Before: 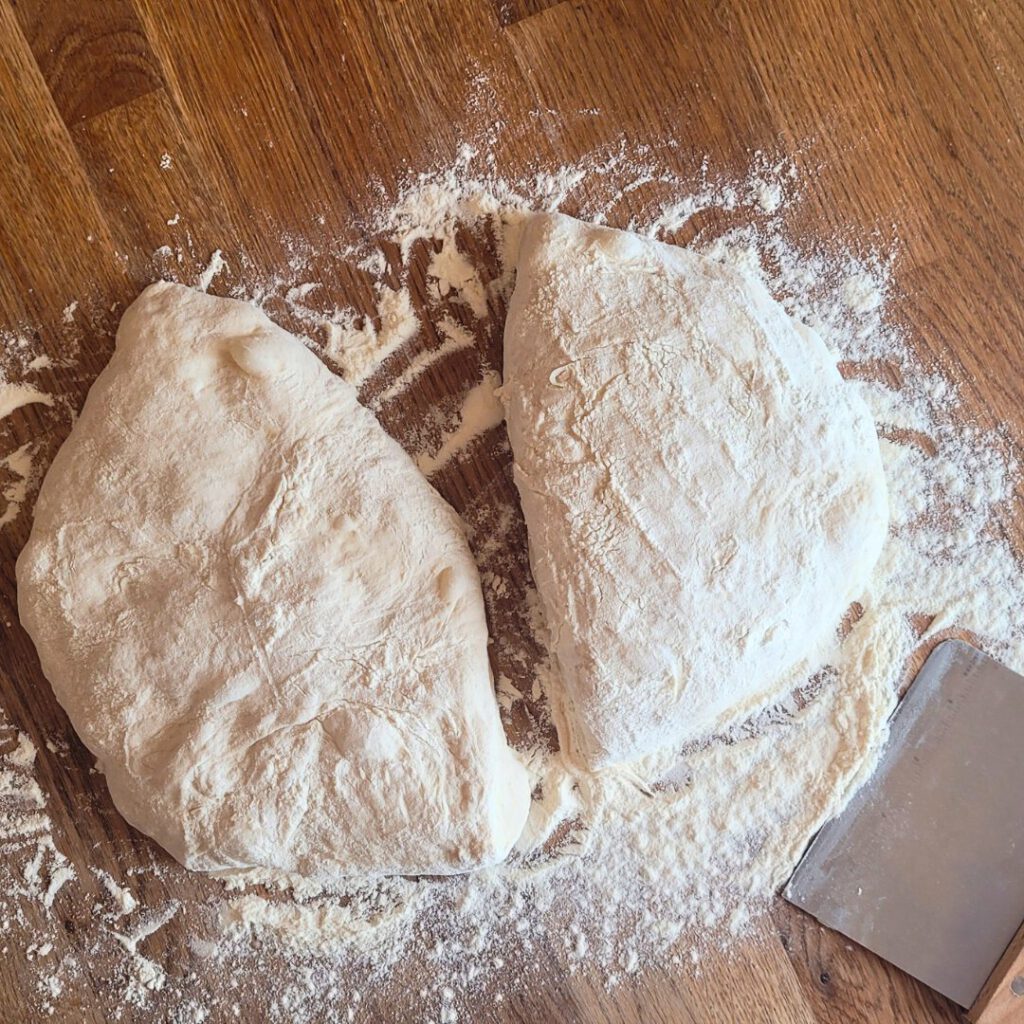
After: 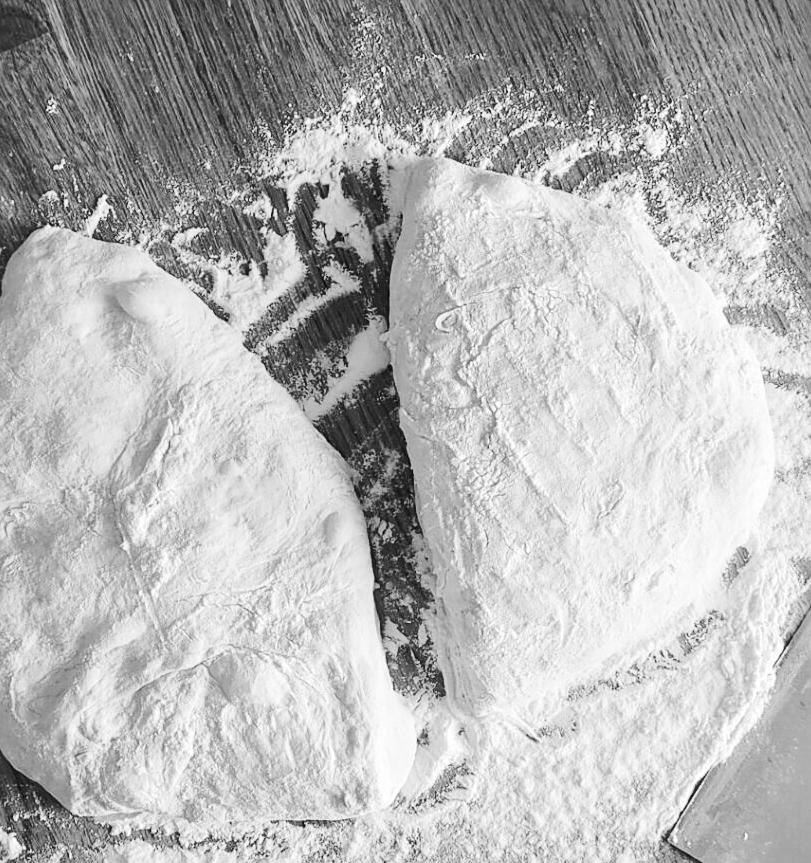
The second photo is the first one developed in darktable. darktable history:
monochrome: size 1
contrast brightness saturation: saturation 0.13
color zones: curves: ch1 [(0, 0.469) (0.01, 0.469) (0.12, 0.446) (0.248, 0.469) (0.5, 0.5) (0.748, 0.5) (0.99, 0.469) (1, 0.469)]
local contrast: mode bilateral grid, contrast 30, coarseness 25, midtone range 0.2
rgb curve: curves: ch0 [(0, 0) (0.284, 0.292) (0.505, 0.644) (1, 1)], compensate middle gray true
crop: left 11.225%, top 5.381%, right 9.565%, bottom 10.314%
sharpen: amount 0.2
